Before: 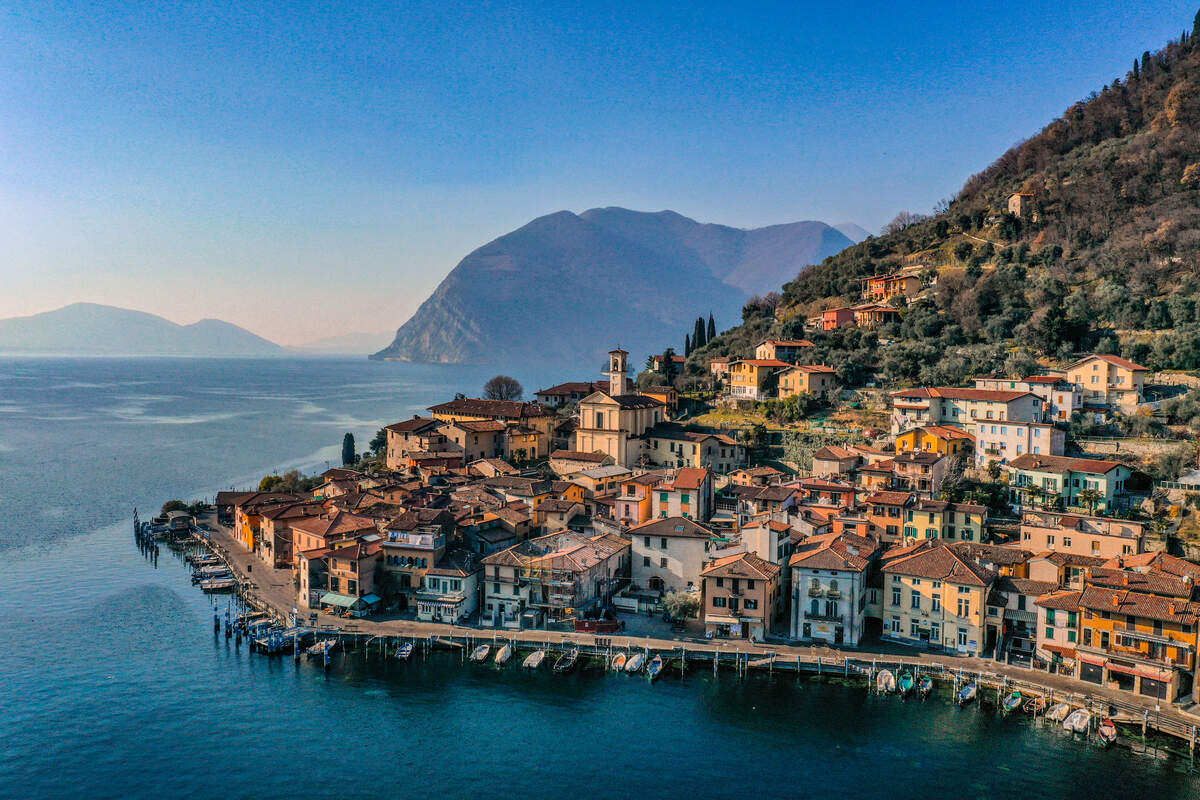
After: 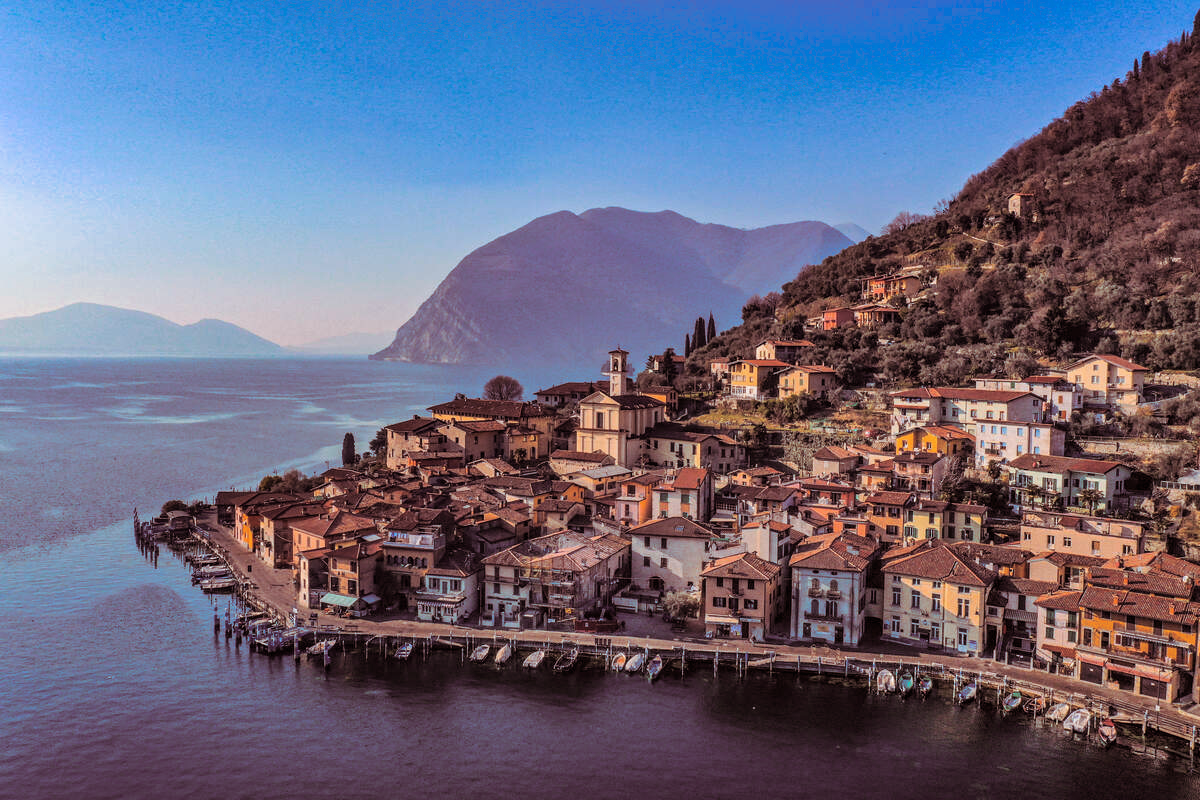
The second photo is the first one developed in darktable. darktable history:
white balance: emerald 1
color calibration: illuminant as shot in camera, x 0.358, y 0.373, temperature 4628.91 K
split-toning: on, module defaults
